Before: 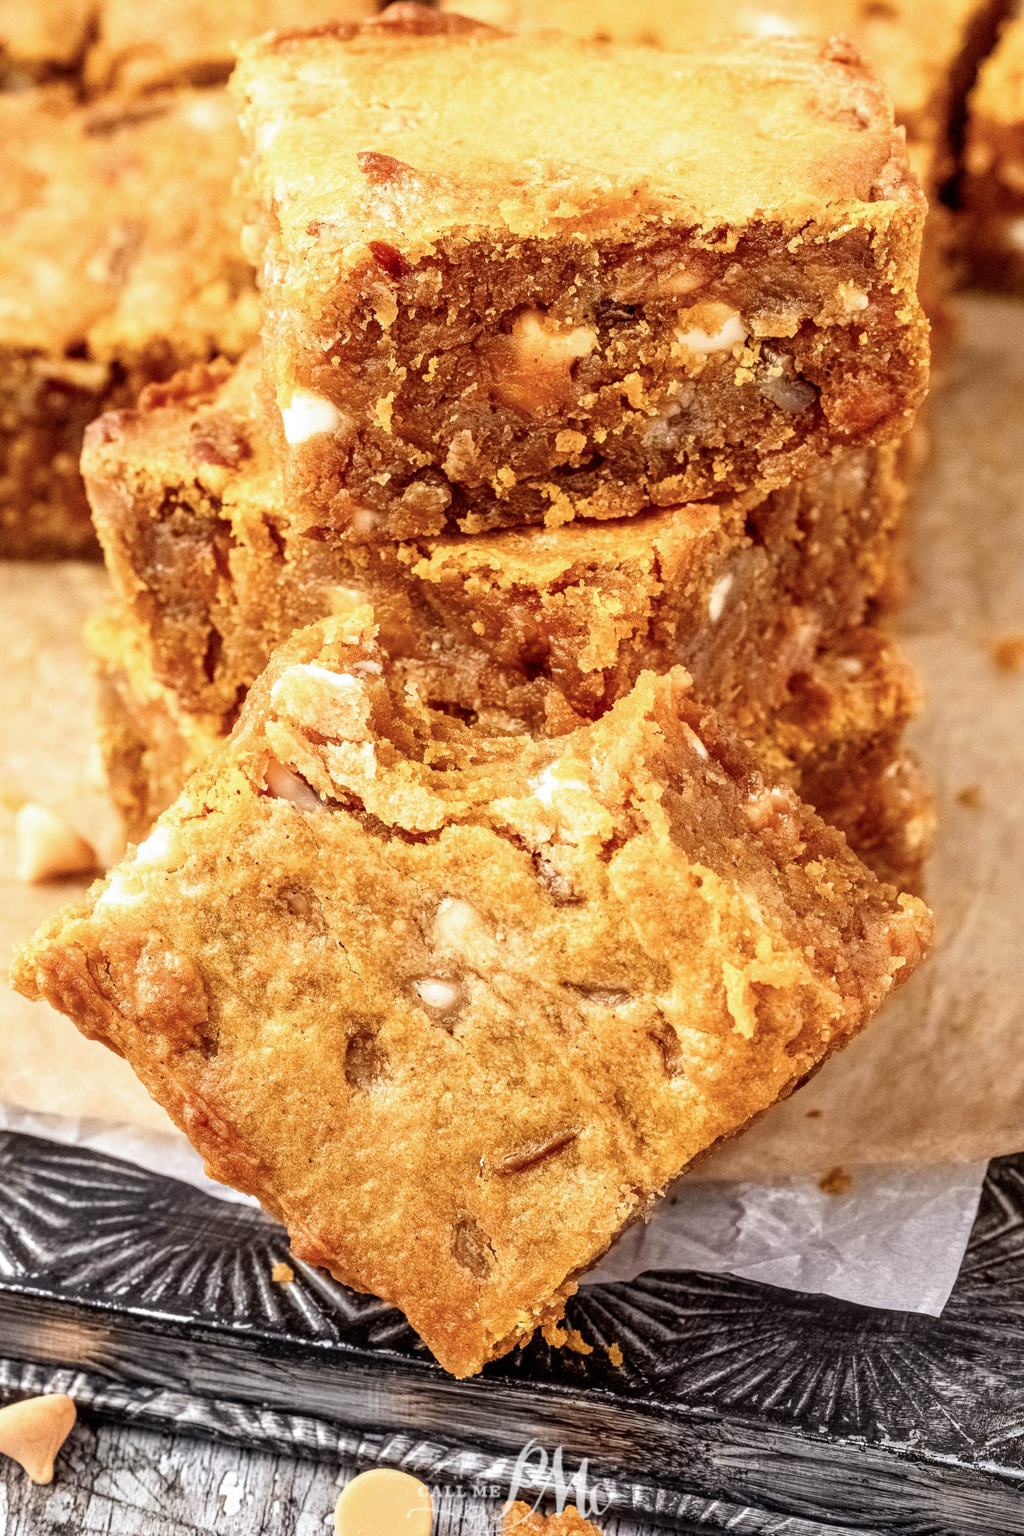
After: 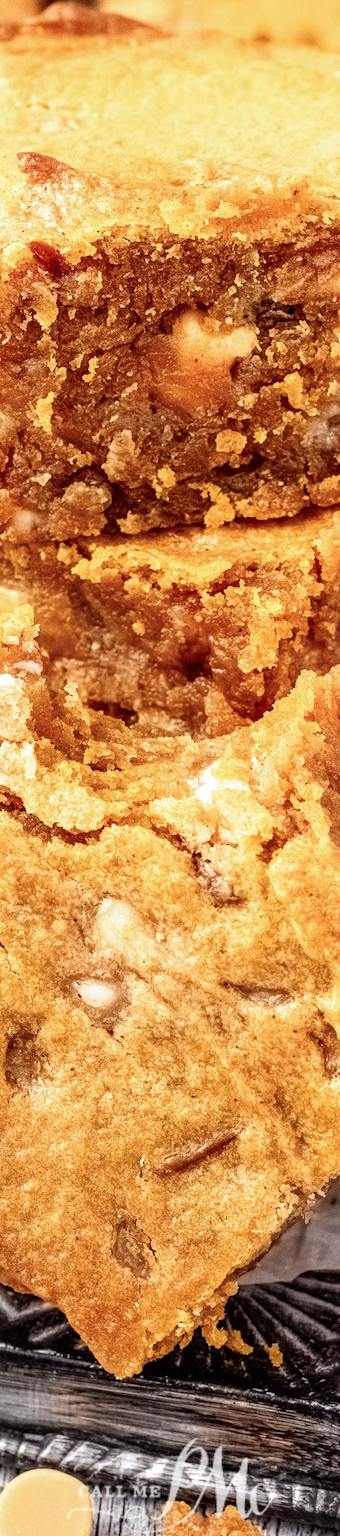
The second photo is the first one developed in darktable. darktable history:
crop: left 33.254%, right 33.512%
